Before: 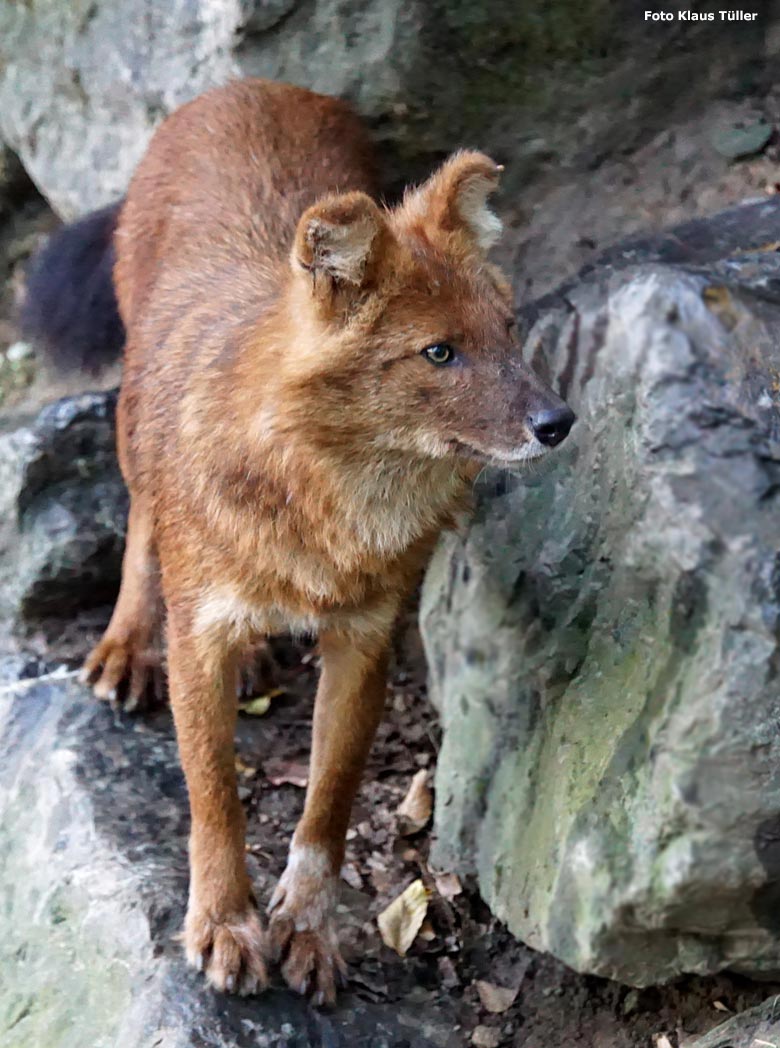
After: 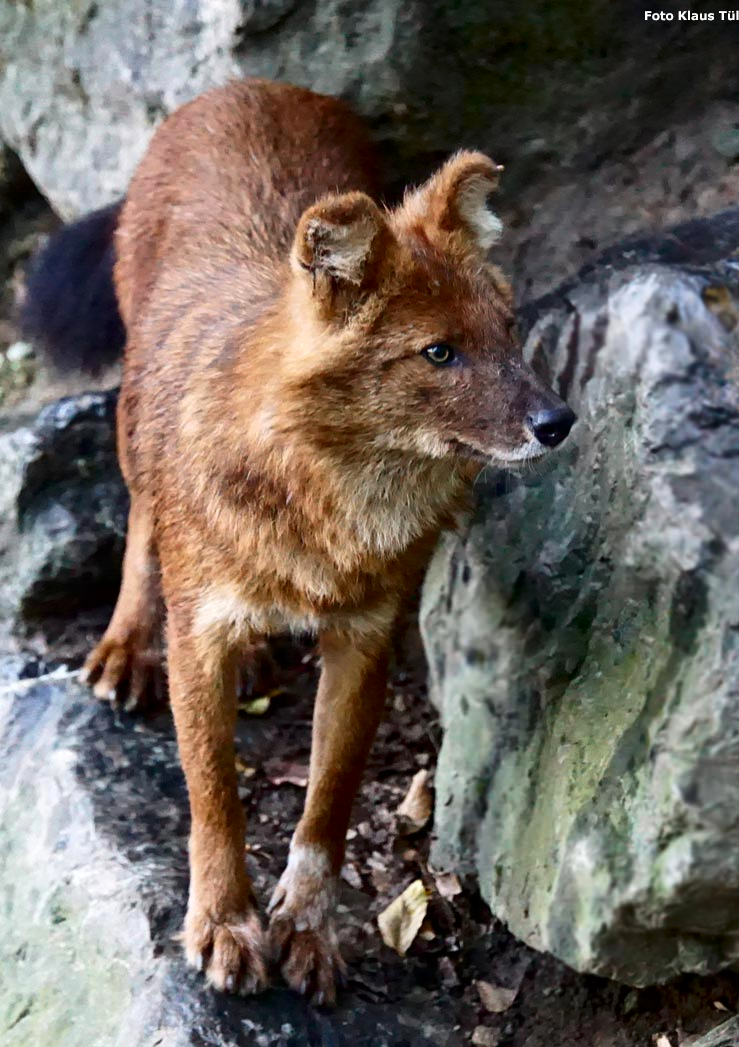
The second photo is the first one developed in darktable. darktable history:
exposure: compensate highlight preservation false
contrast brightness saturation: contrast 0.204, brightness -0.102, saturation 0.099
crop and rotate: left 0%, right 5.136%
